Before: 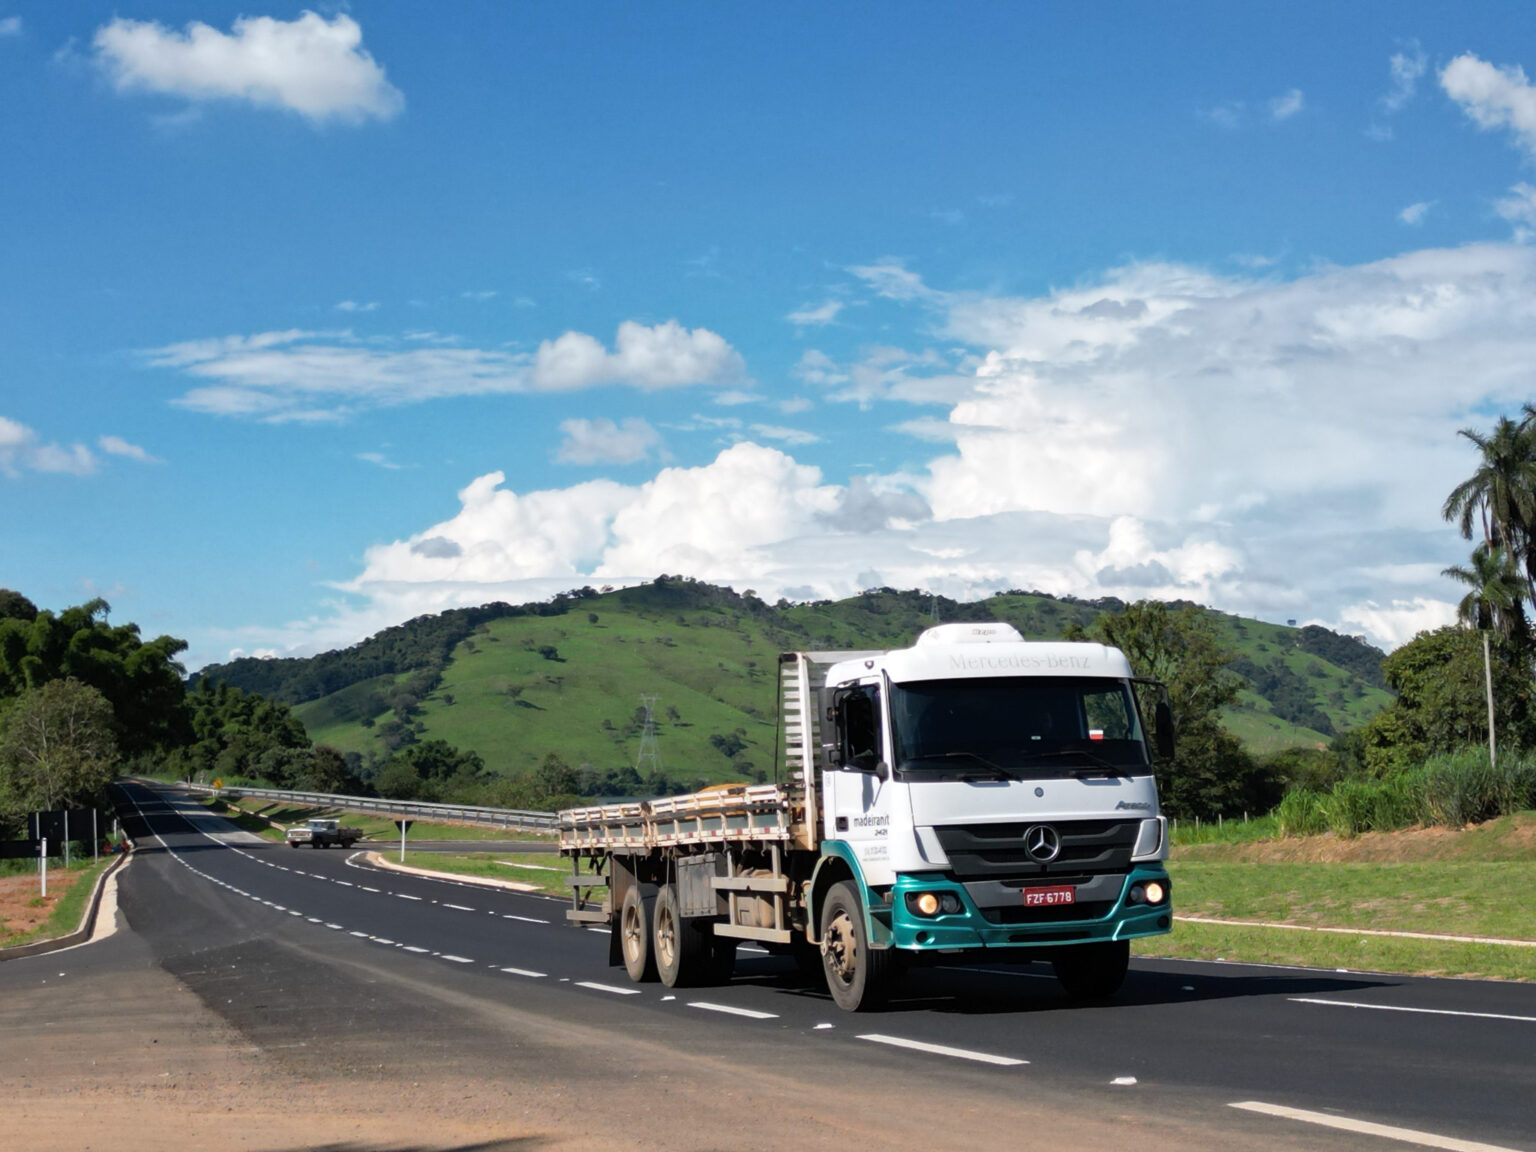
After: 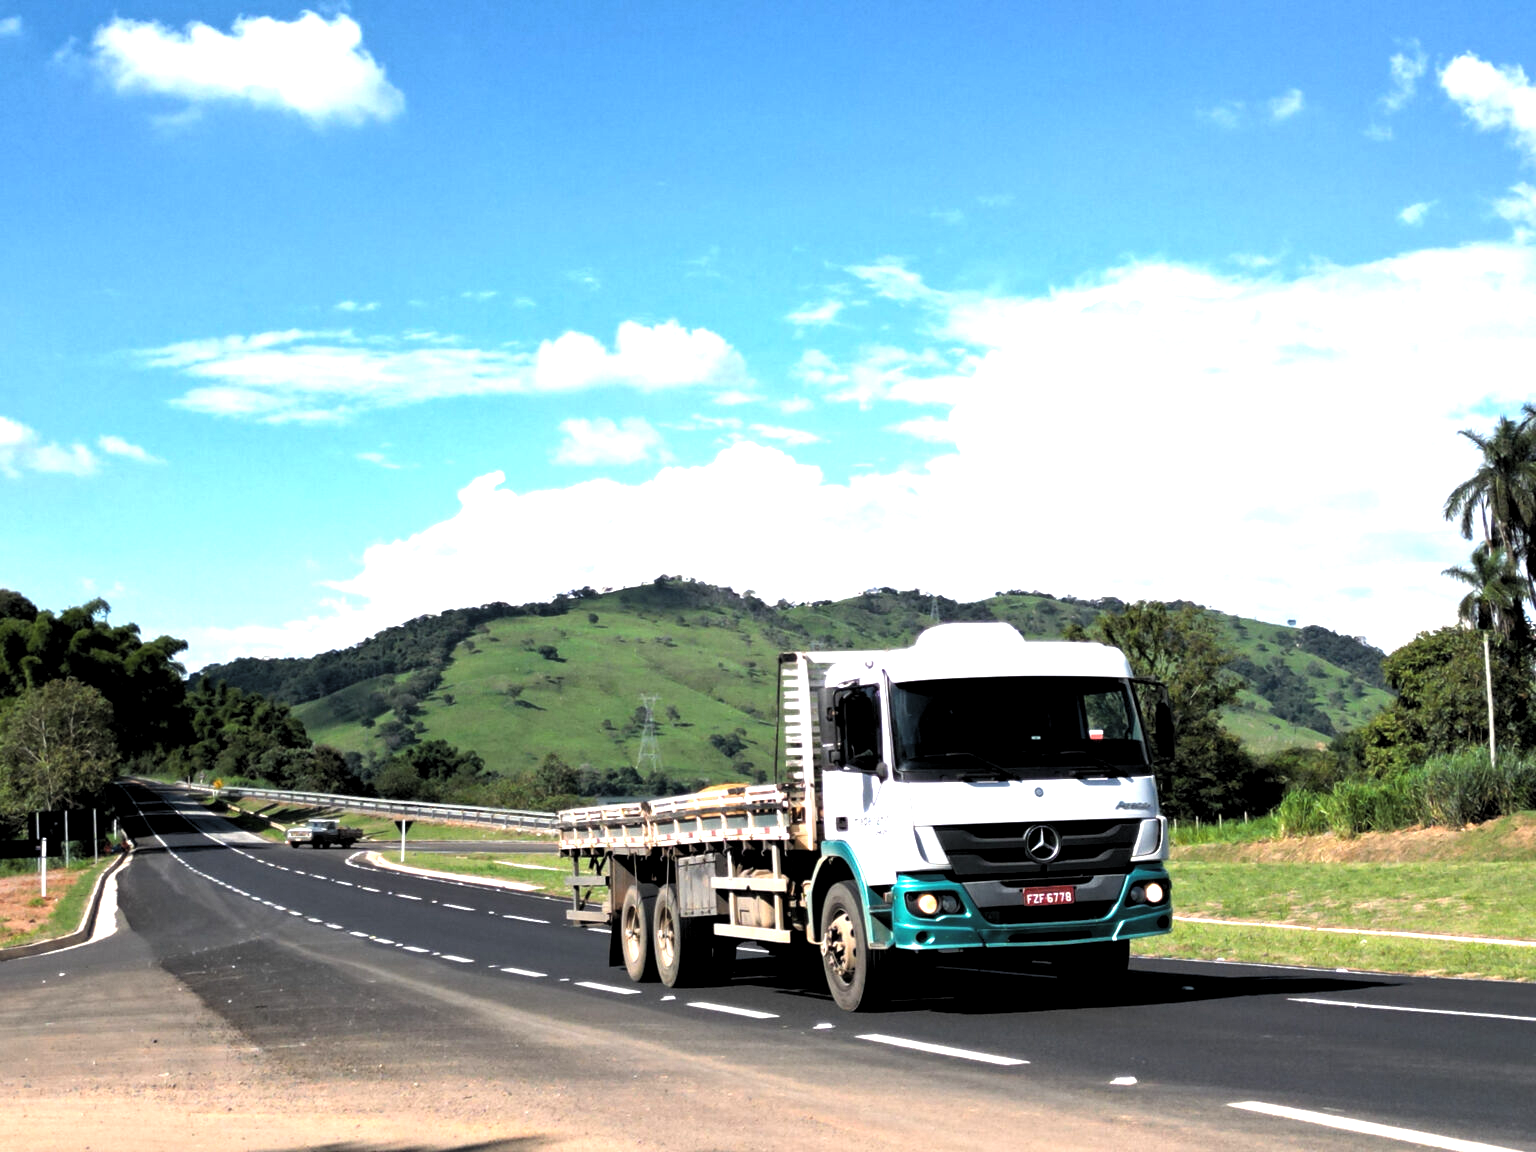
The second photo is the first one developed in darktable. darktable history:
exposure: black level correction 0, exposure 1.2 EV, compensate highlight preservation false
levels: levels [0.116, 0.574, 1]
